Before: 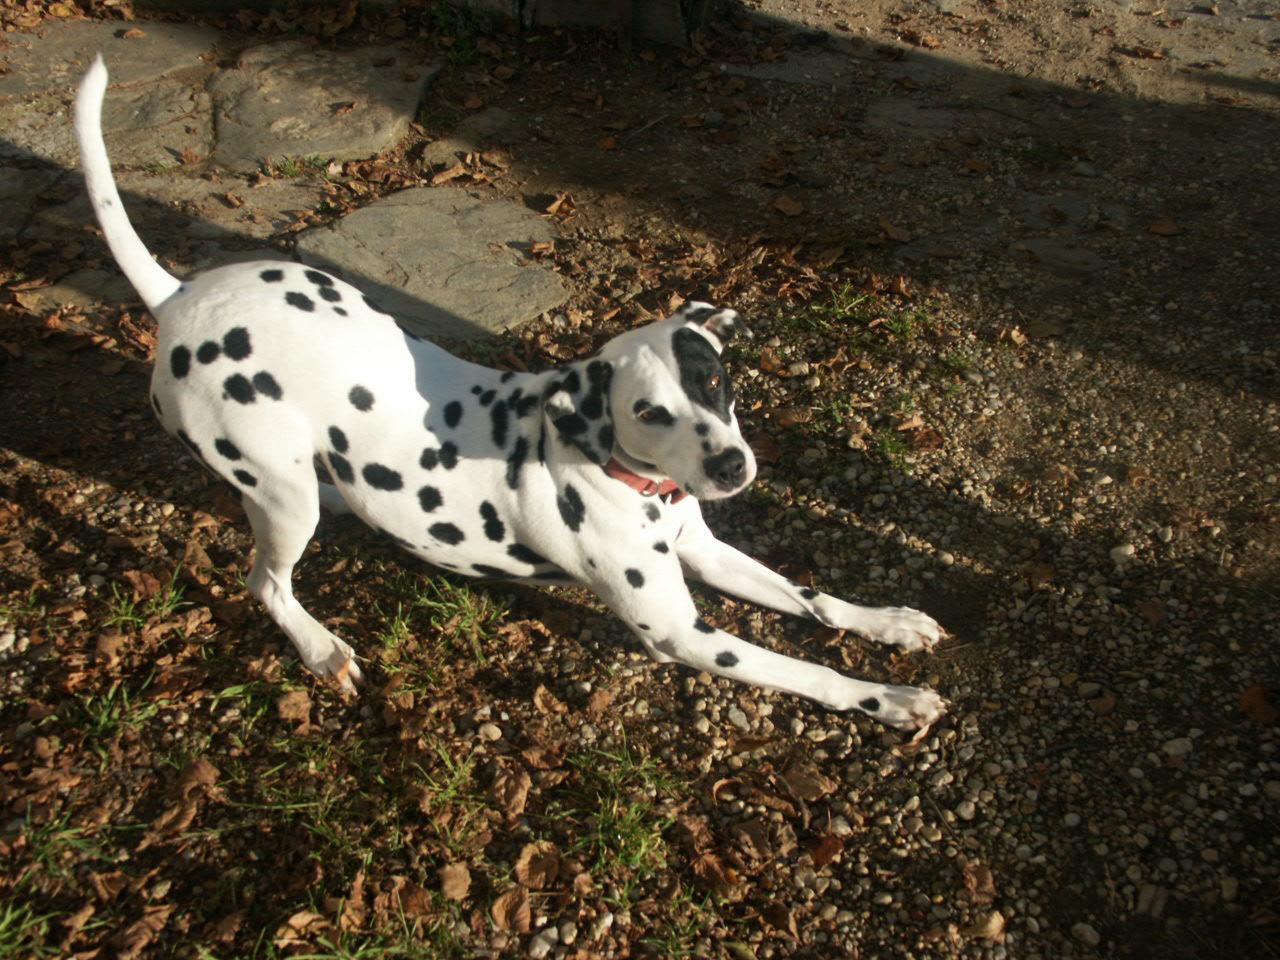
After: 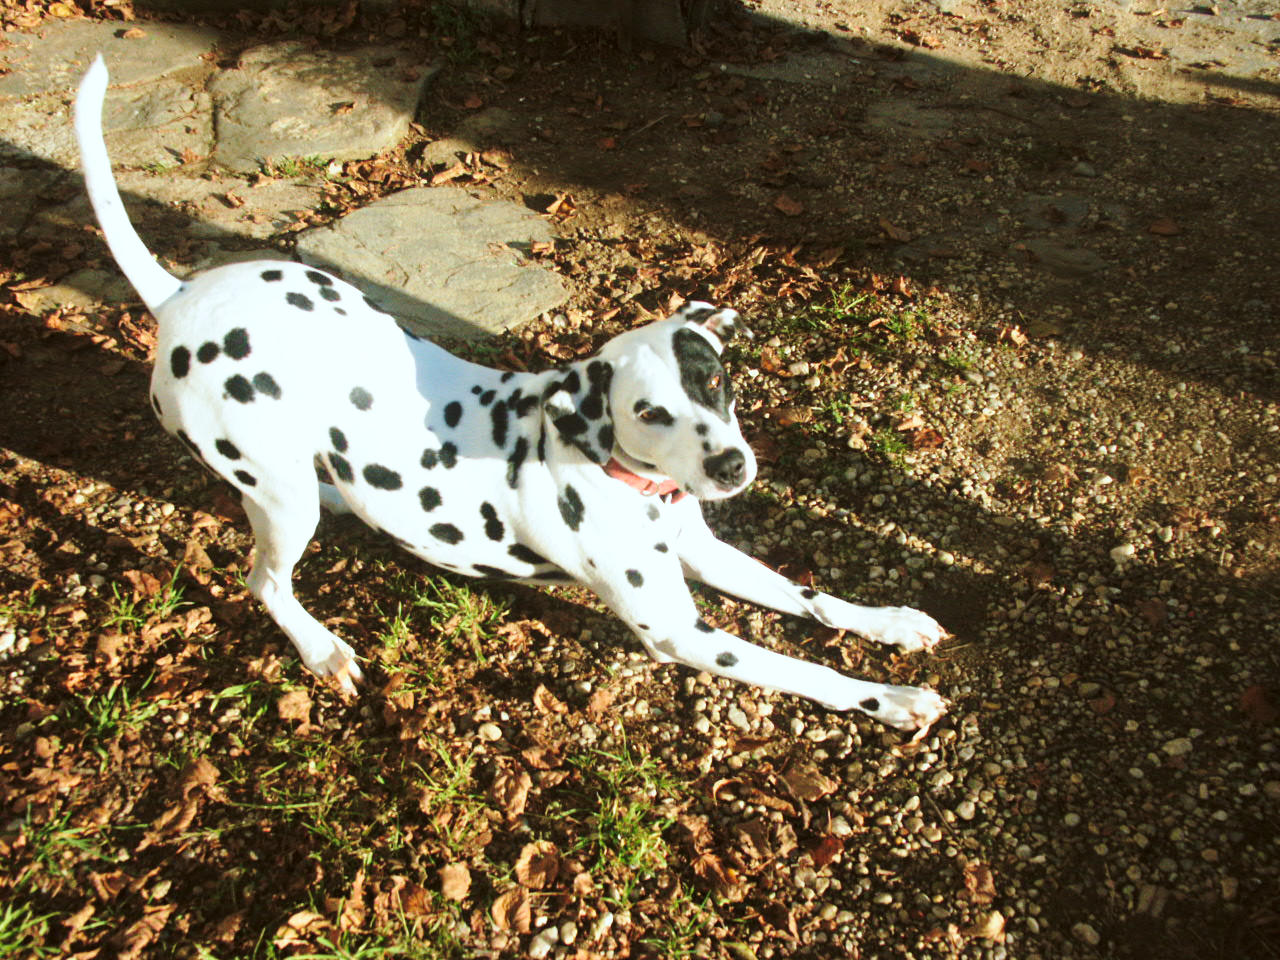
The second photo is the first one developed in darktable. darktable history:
color correction: highlights a* -3.54, highlights b* -6.81, shadows a* 3.08, shadows b* 5.62
contrast brightness saturation: brightness 0.134
velvia: on, module defaults
tone curve: curves: ch0 [(0, 0) (0.003, 0.003) (0.011, 0.011) (0.025, 0.024) (0.044, 0.043) (0.069, 0.068) (0.1, 0.098) (0.136, 0.133) (0.177, 0.174) (0.224, 0.22) (0.277, 0.272) (0.335, 0.329) (0.399, 0.391) (0.468, 0.459) (0.543, 0.545) (0.623, 0.625) (0.709, 0.711) (0.801, 0.802) (0.898, 0.898) (1, 1)], color space Lab, linked channels, preserve colors none
base curve: curves: ch0 [(0, 0) (0.028, 0.03) (0.105, 0.232) (0.387, 0.748) (0.754, 0.968) (1, 1)], preserve colors none
